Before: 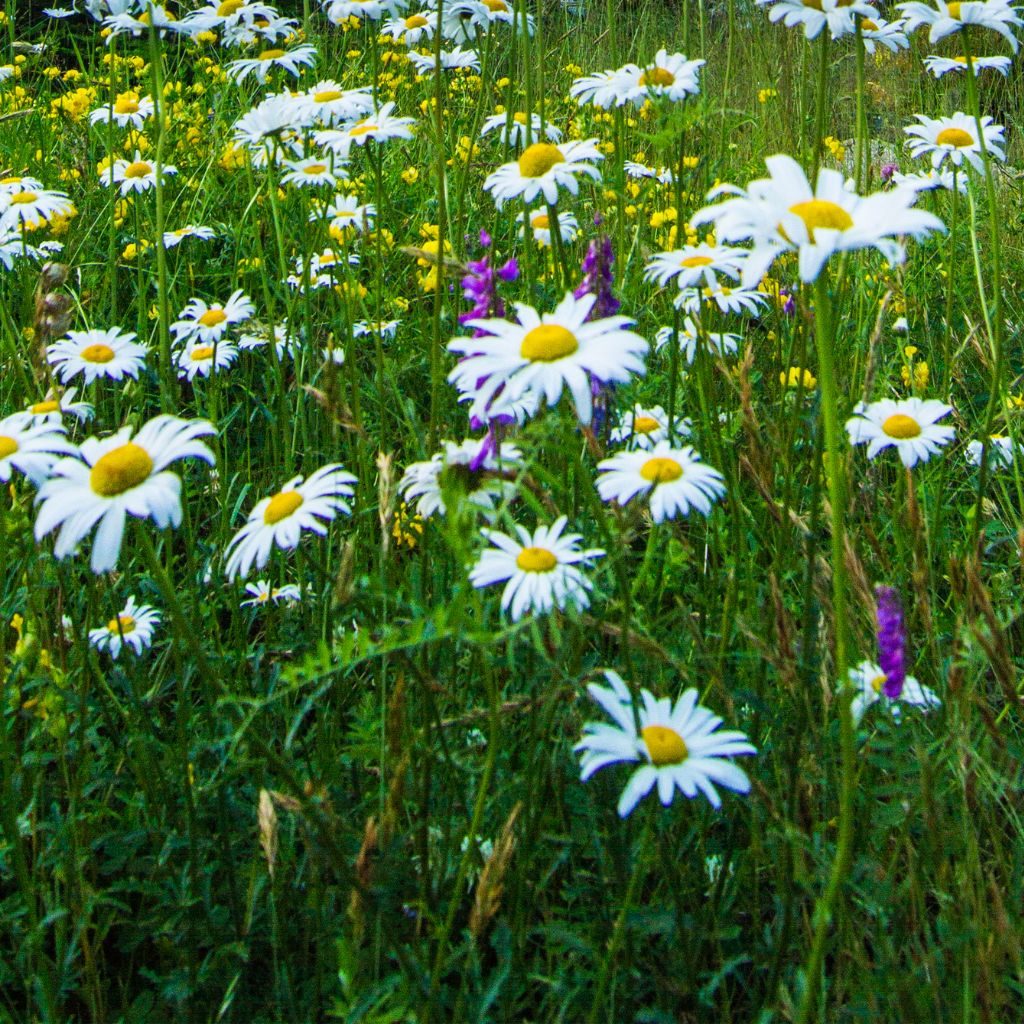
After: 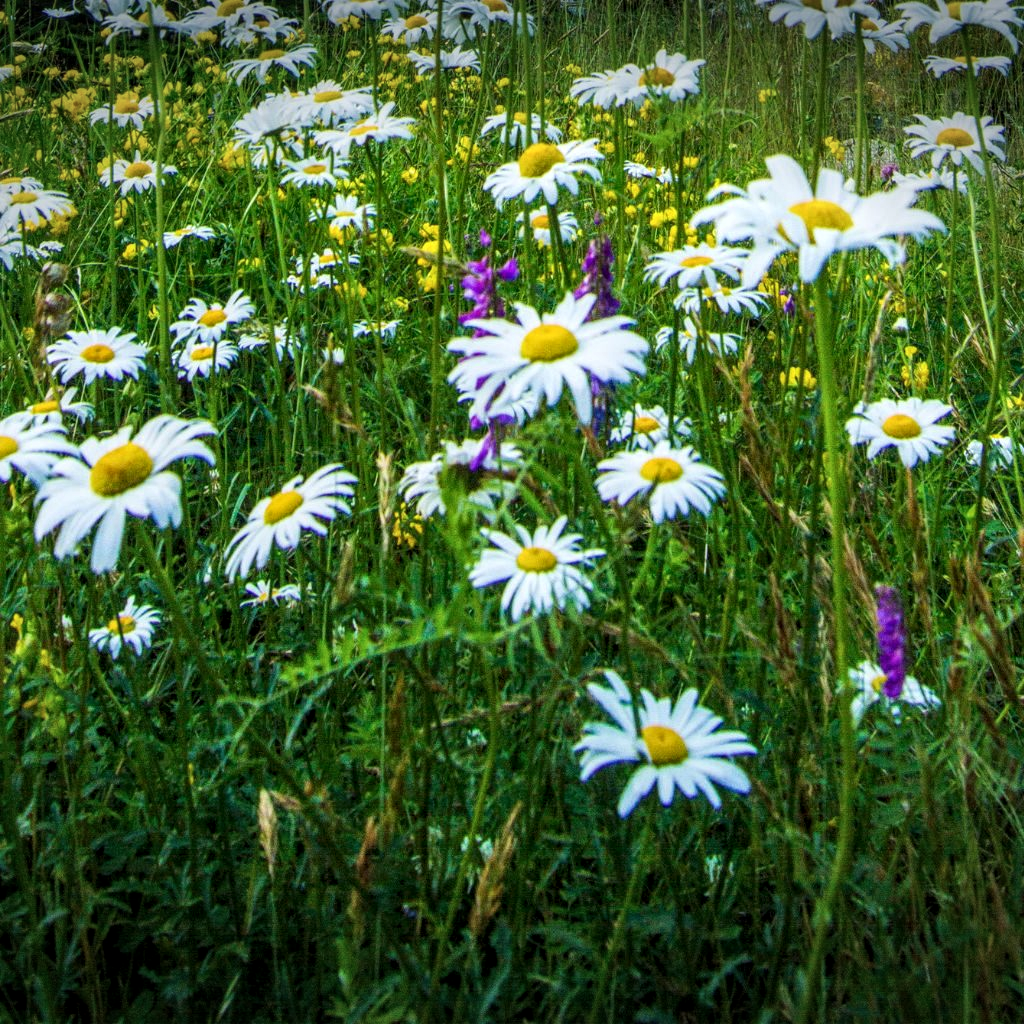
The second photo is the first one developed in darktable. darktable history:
local contrast: detail 130%
vignetting: fall-off start 100.24%, brightness -0.581, saturation -0.128, width/height ratio 1.305
